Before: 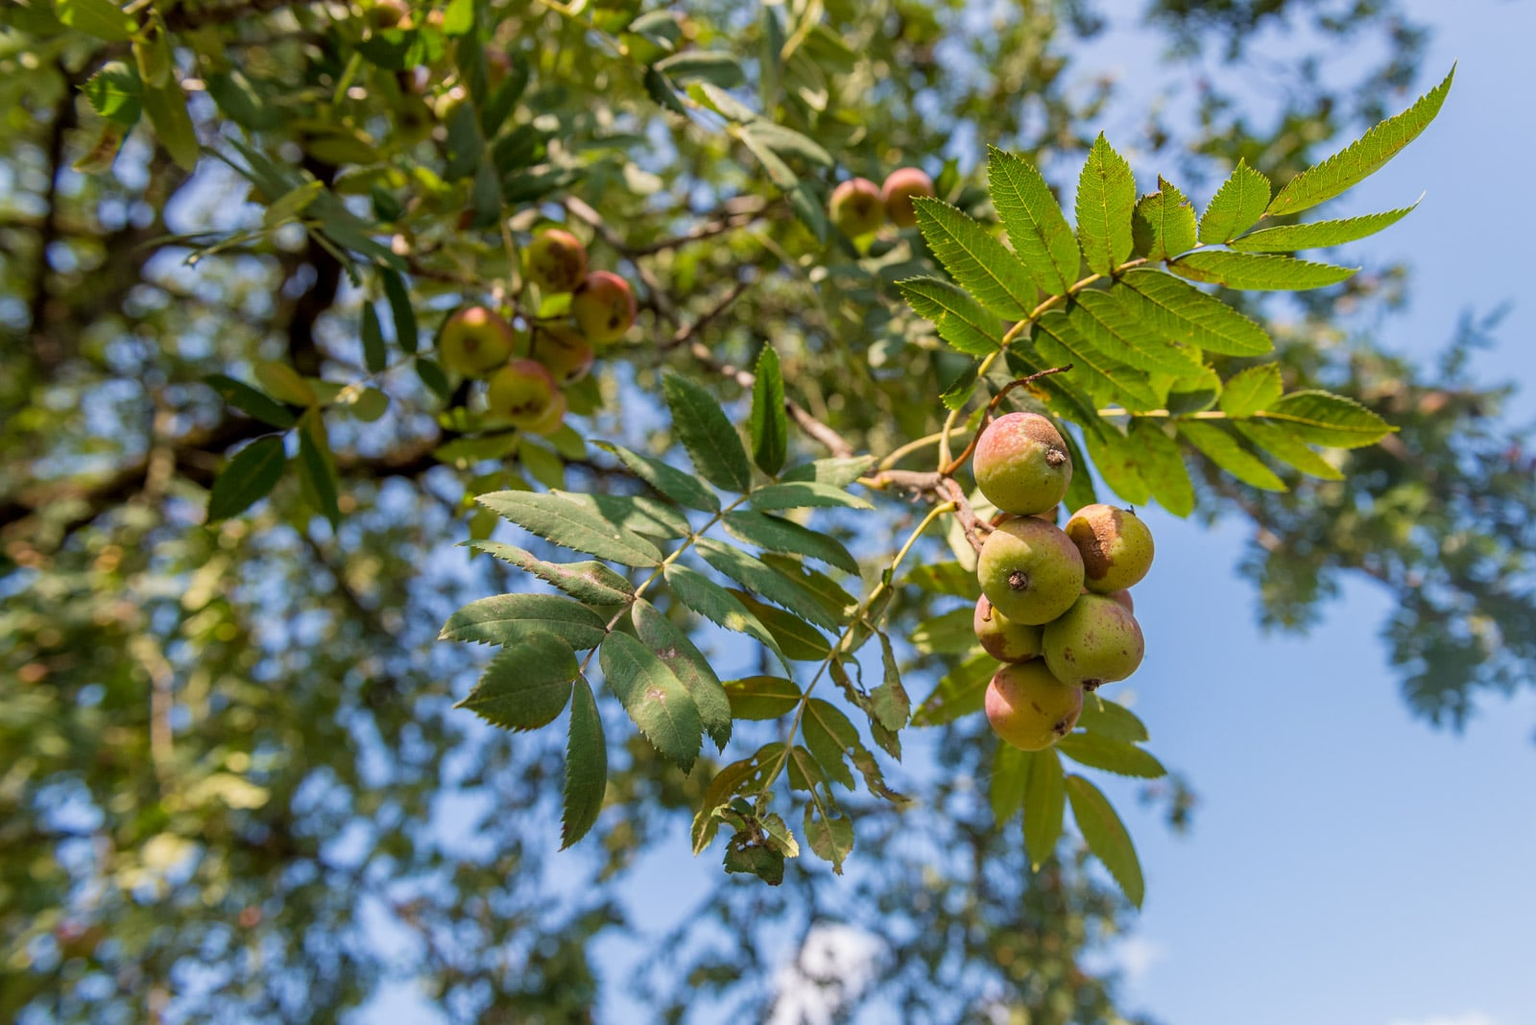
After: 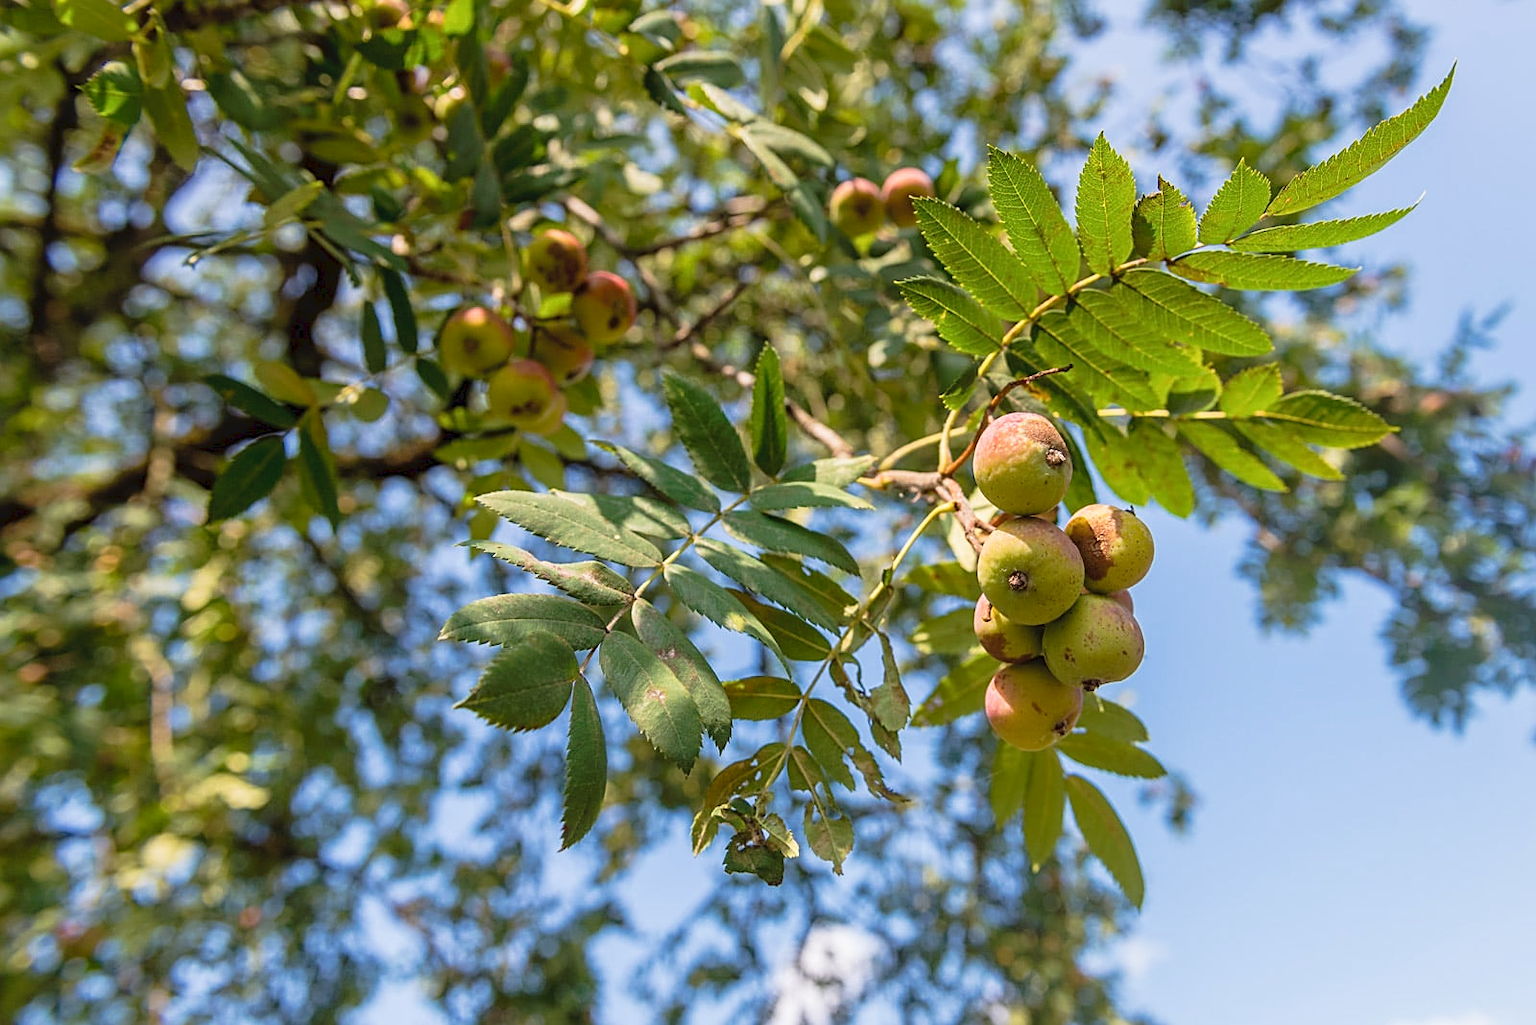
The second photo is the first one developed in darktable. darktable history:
tone curve: curves: ch0 [(0, 0) (0.003, 0.049) (0.011, 0.051) (0.025, 0.055) (0.044, 0.065) (0.069, 0.081) (0.1, 0.11) (0.136, 0.15) (0.177, 0.195) (0.224, 0.242) (0.277, 0.308) (0.335, 0.375) (0.399, 0.436) (0.468, 0.5) (0.543, 0.574) (0.623, 0.665) (0.709, 0.761) (0.801, 0.851) (0.898, 0.933) (1, 1)], preserve colors none
sharpen: on, module defaults
